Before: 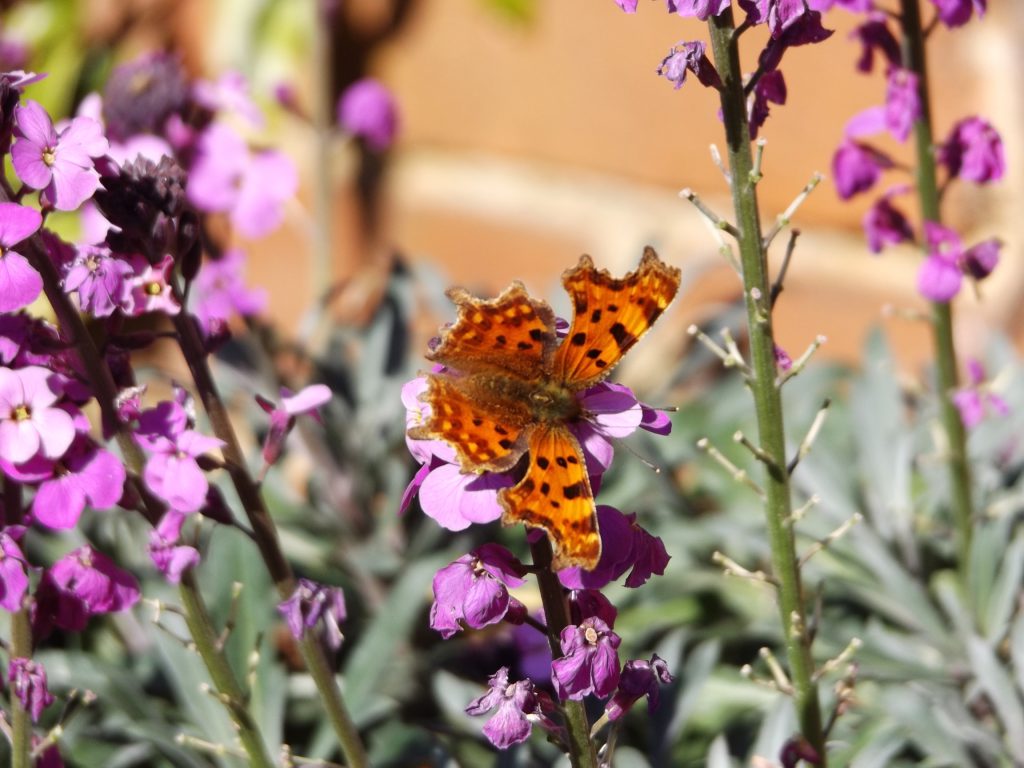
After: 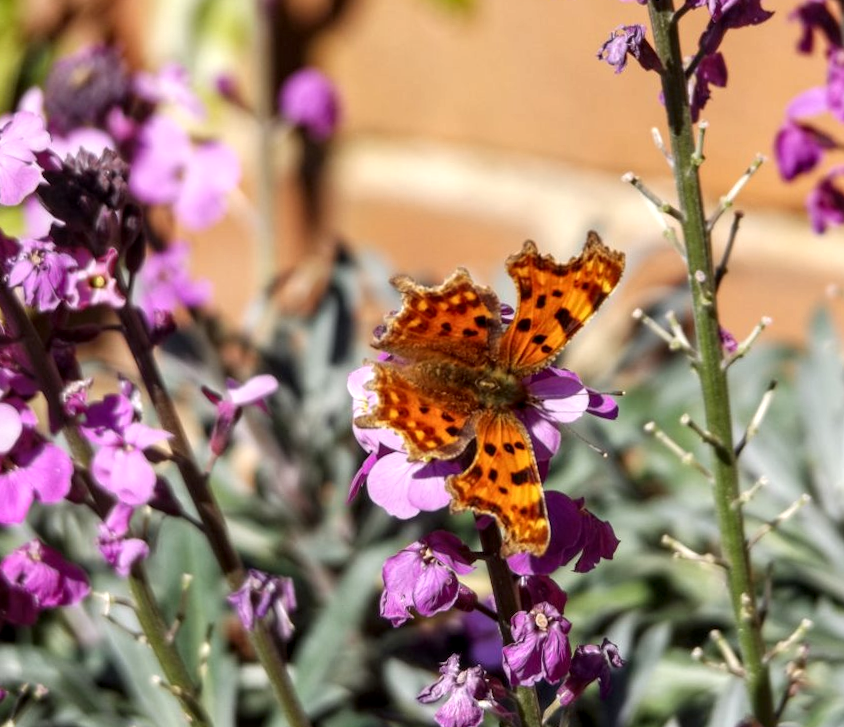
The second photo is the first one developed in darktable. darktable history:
crop and rotate: angle 1°, left 4.281%, top 0.642%, right 11.383%, bottom 2.486%
local contrast: highlights 61%, detail 143%, midtone range 0.428
